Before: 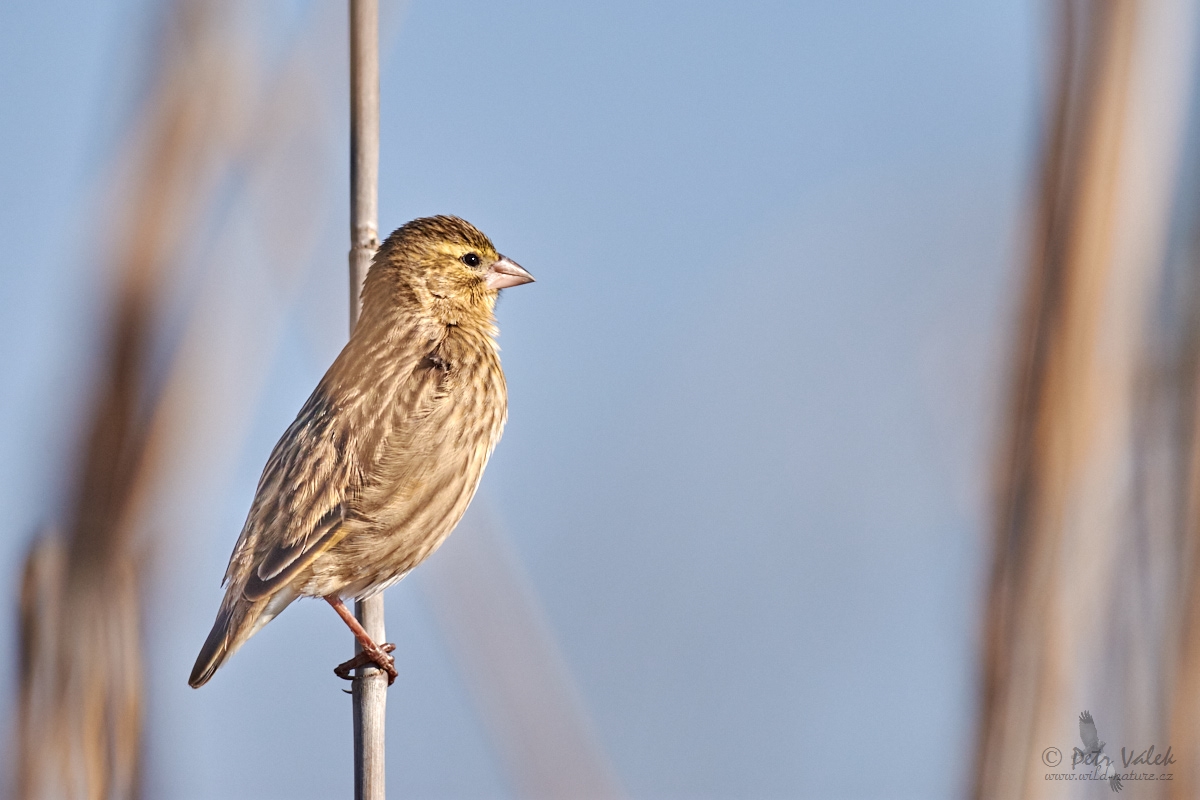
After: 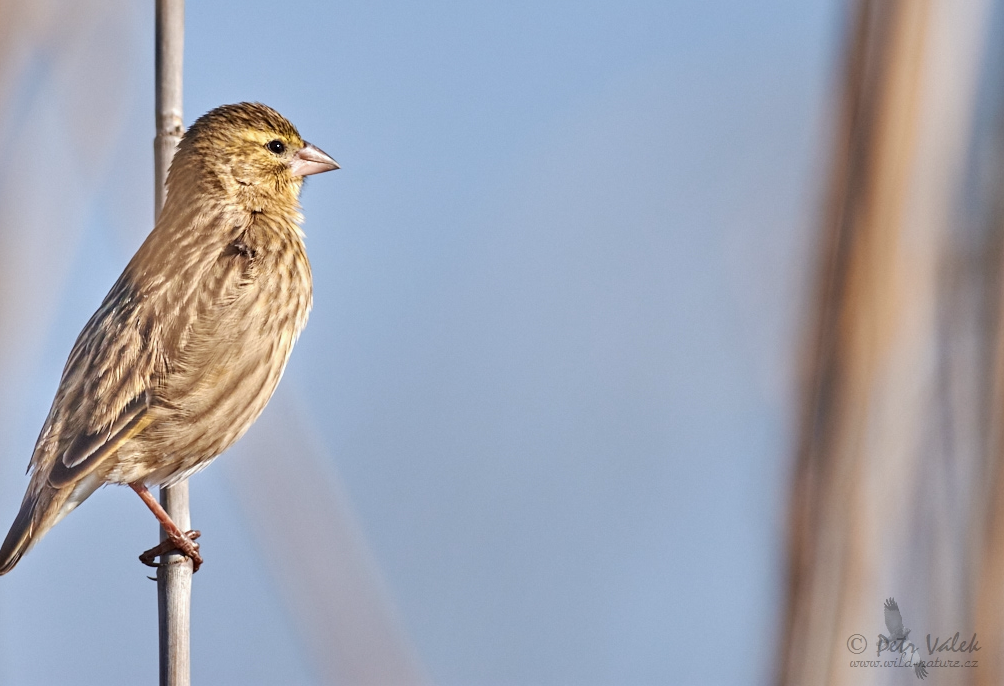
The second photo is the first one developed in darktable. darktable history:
white balance: red 0.982, blue 1.018
crop: left 16.315%, top 14.246%
